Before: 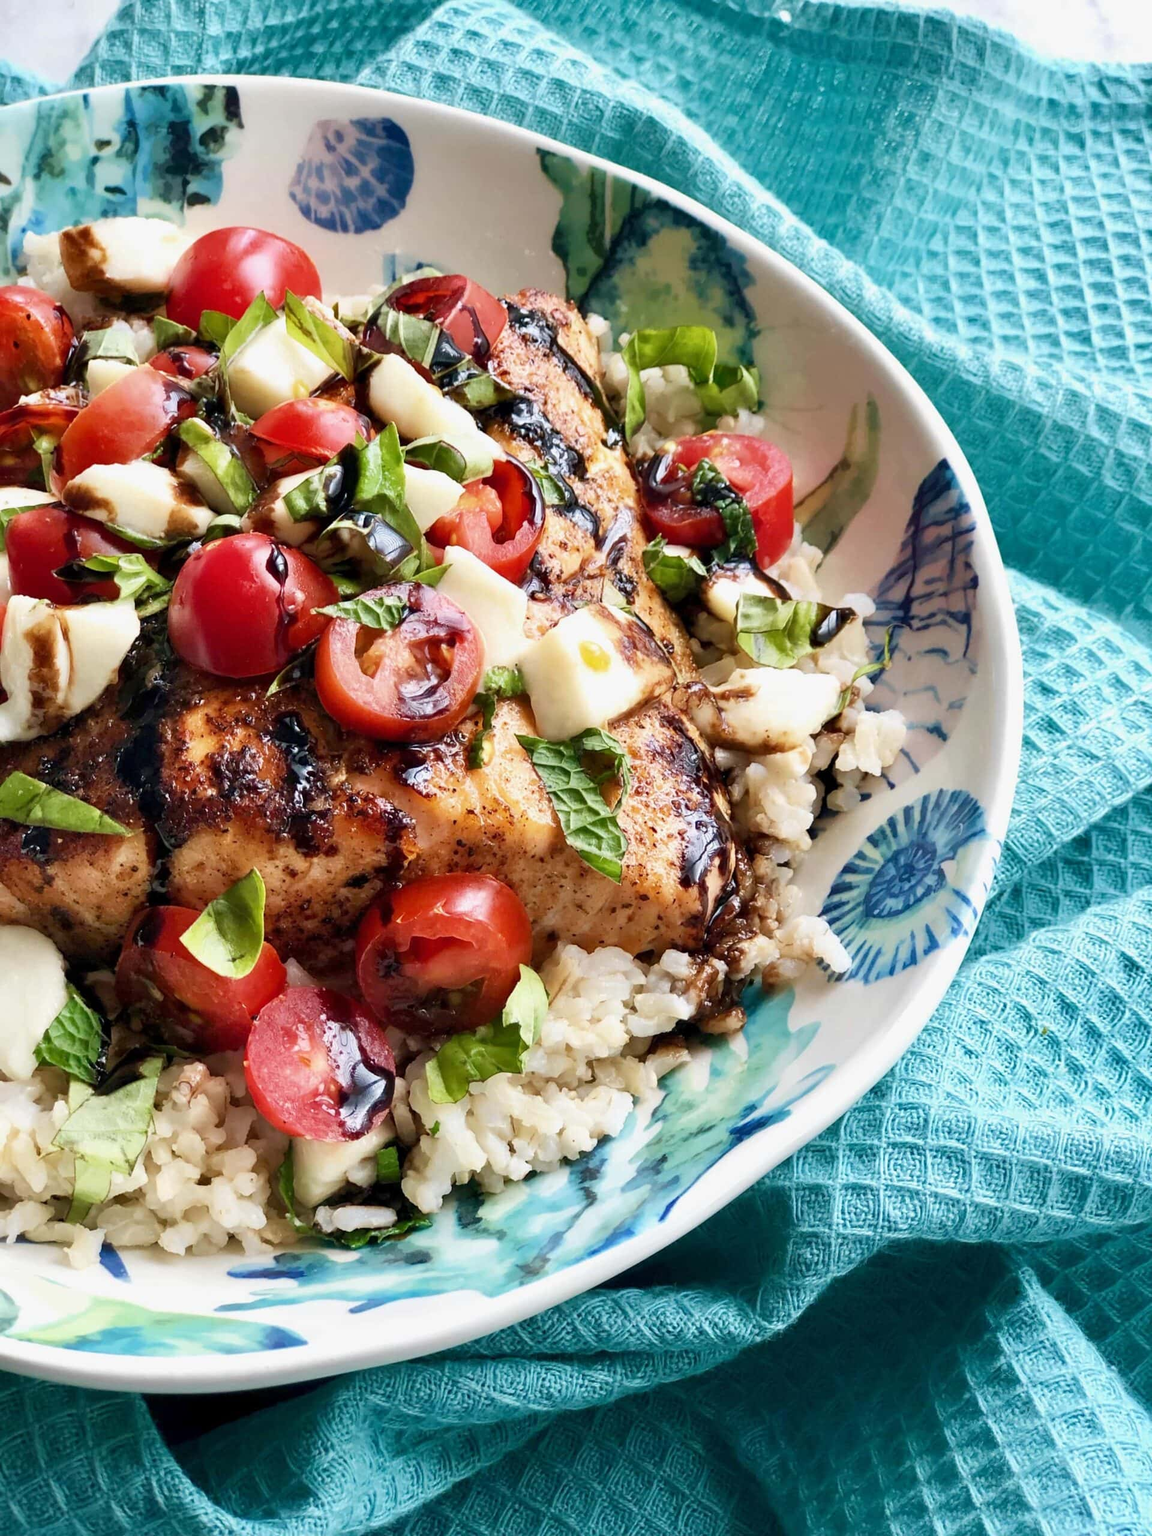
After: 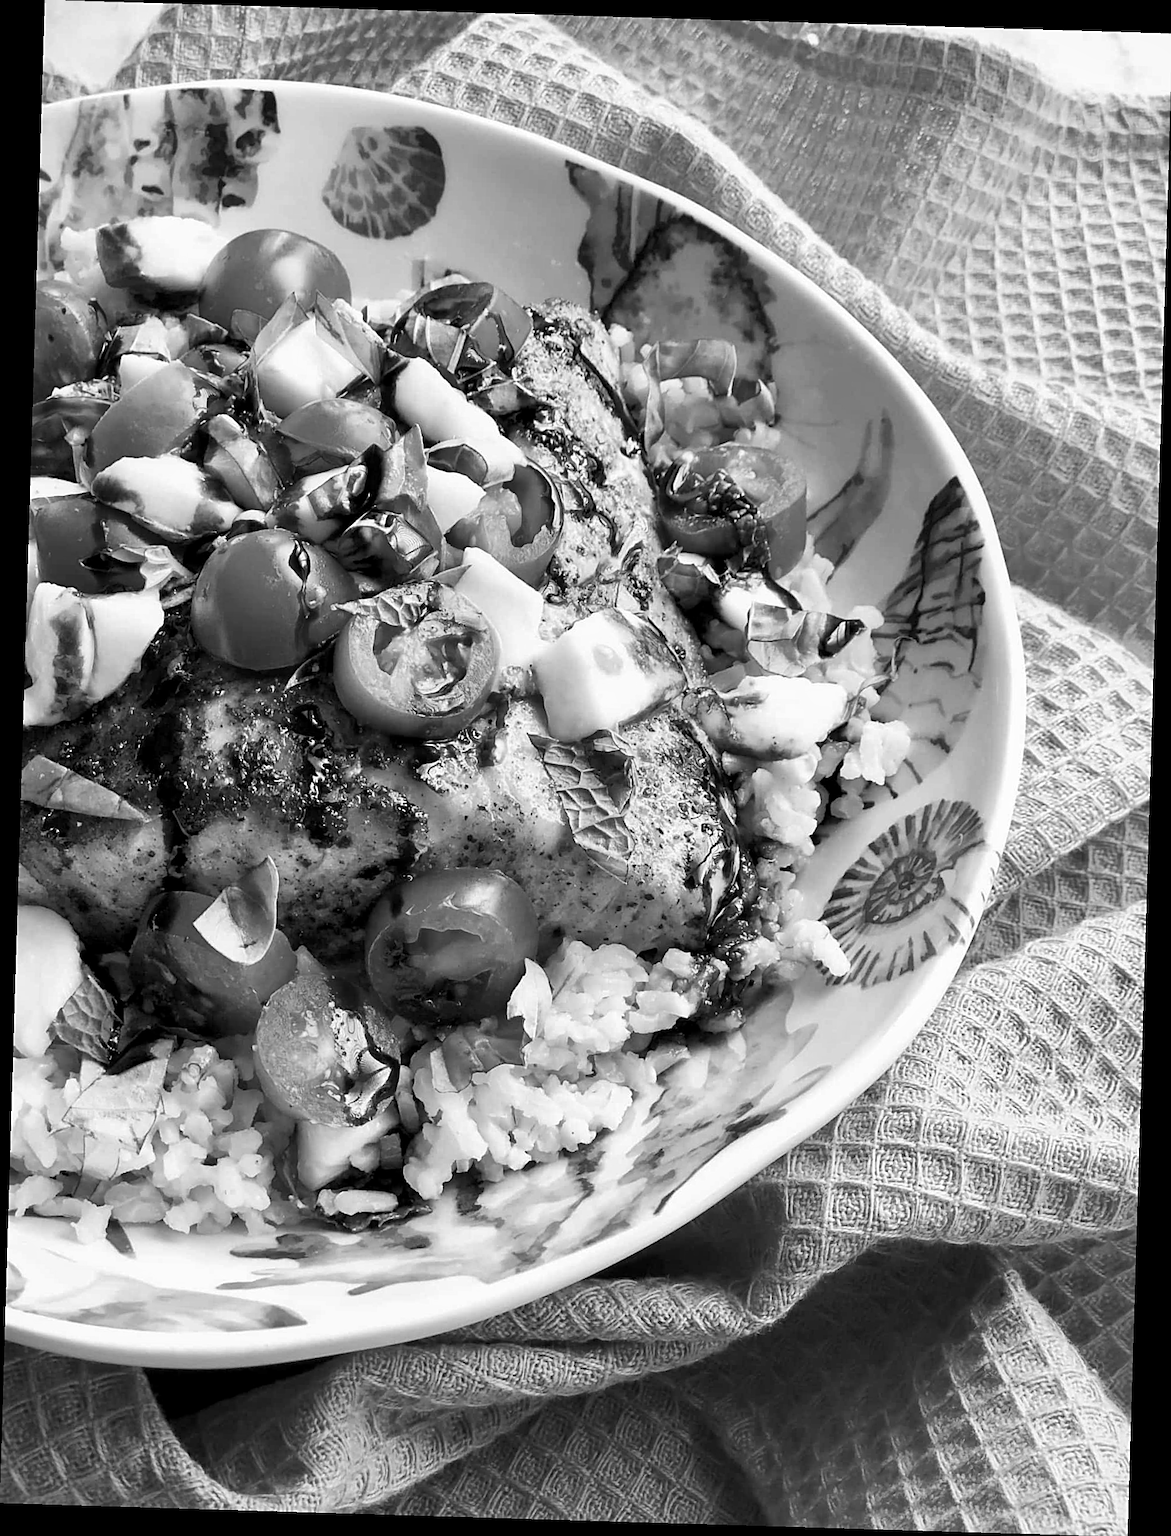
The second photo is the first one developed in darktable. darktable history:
sharpen: on, module defaults
local contrast: mode bilateral grid, contrast 20, coarseness 50, detail 120%, midtone range 0.2
monochrome: on, module defaults
rotate and perspective: rotation 1.72°, automatic cropping off
